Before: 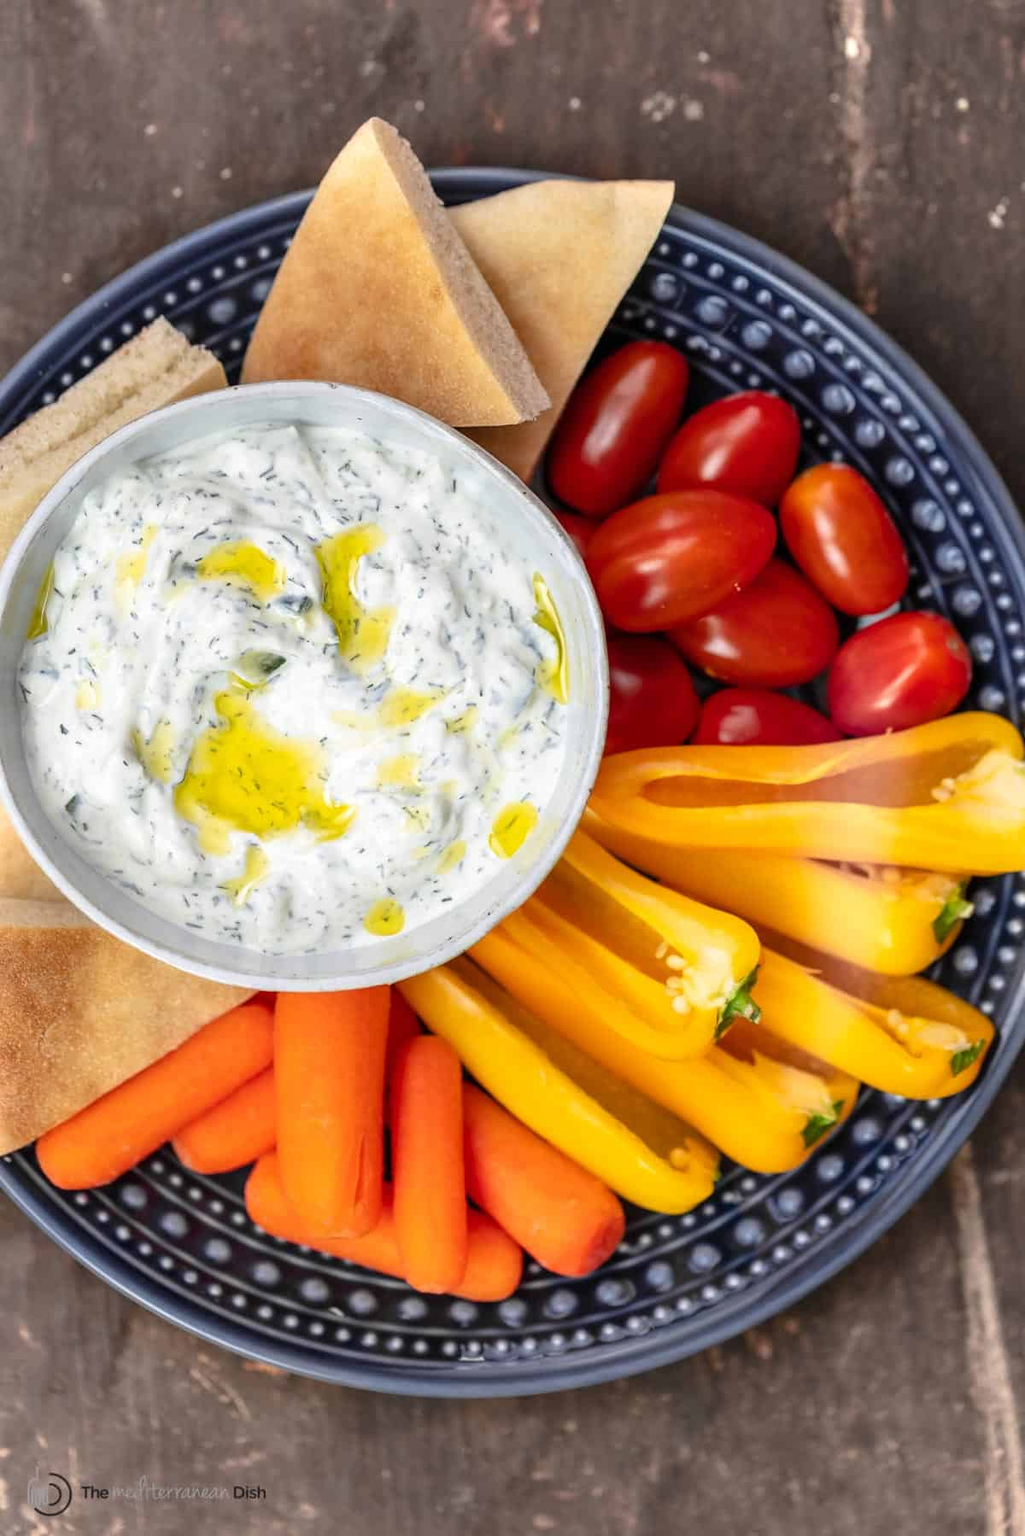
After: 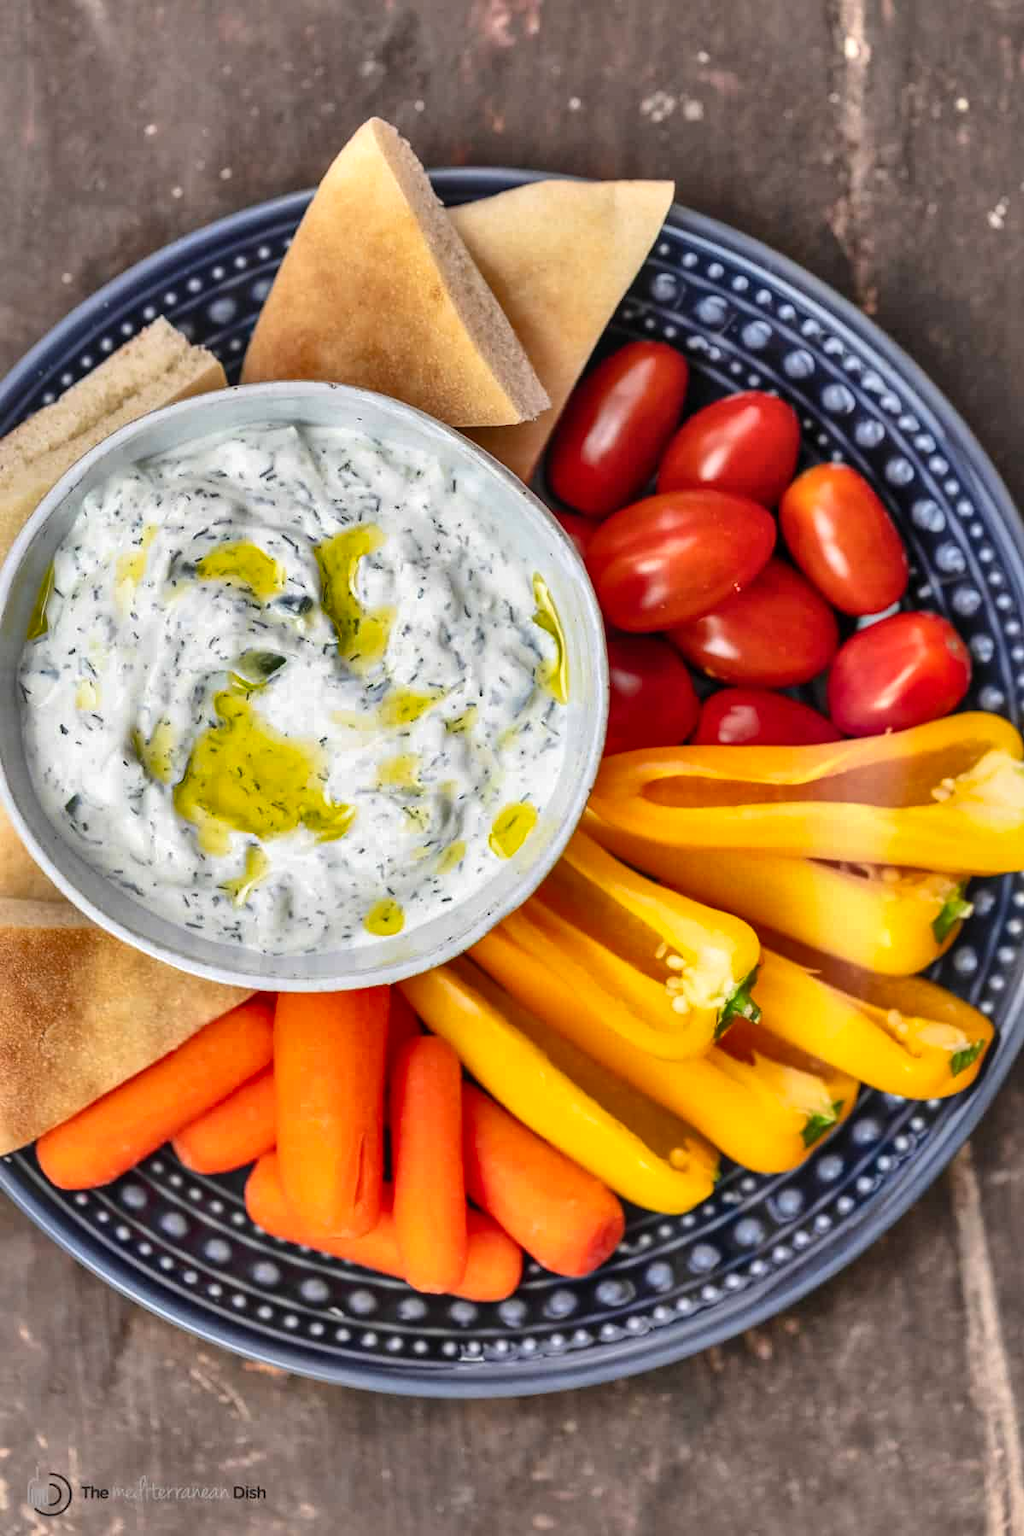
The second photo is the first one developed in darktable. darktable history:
local contrast: mode bilateral grid, contrast 26, coarseness 60, detail 151%, midtone range 0.2
shadows and highlights: white point adjustment 0.031, soften with gaussian
contrast brightness saturation: contrast -0.1, brightness 0.047, saturation 0.076
